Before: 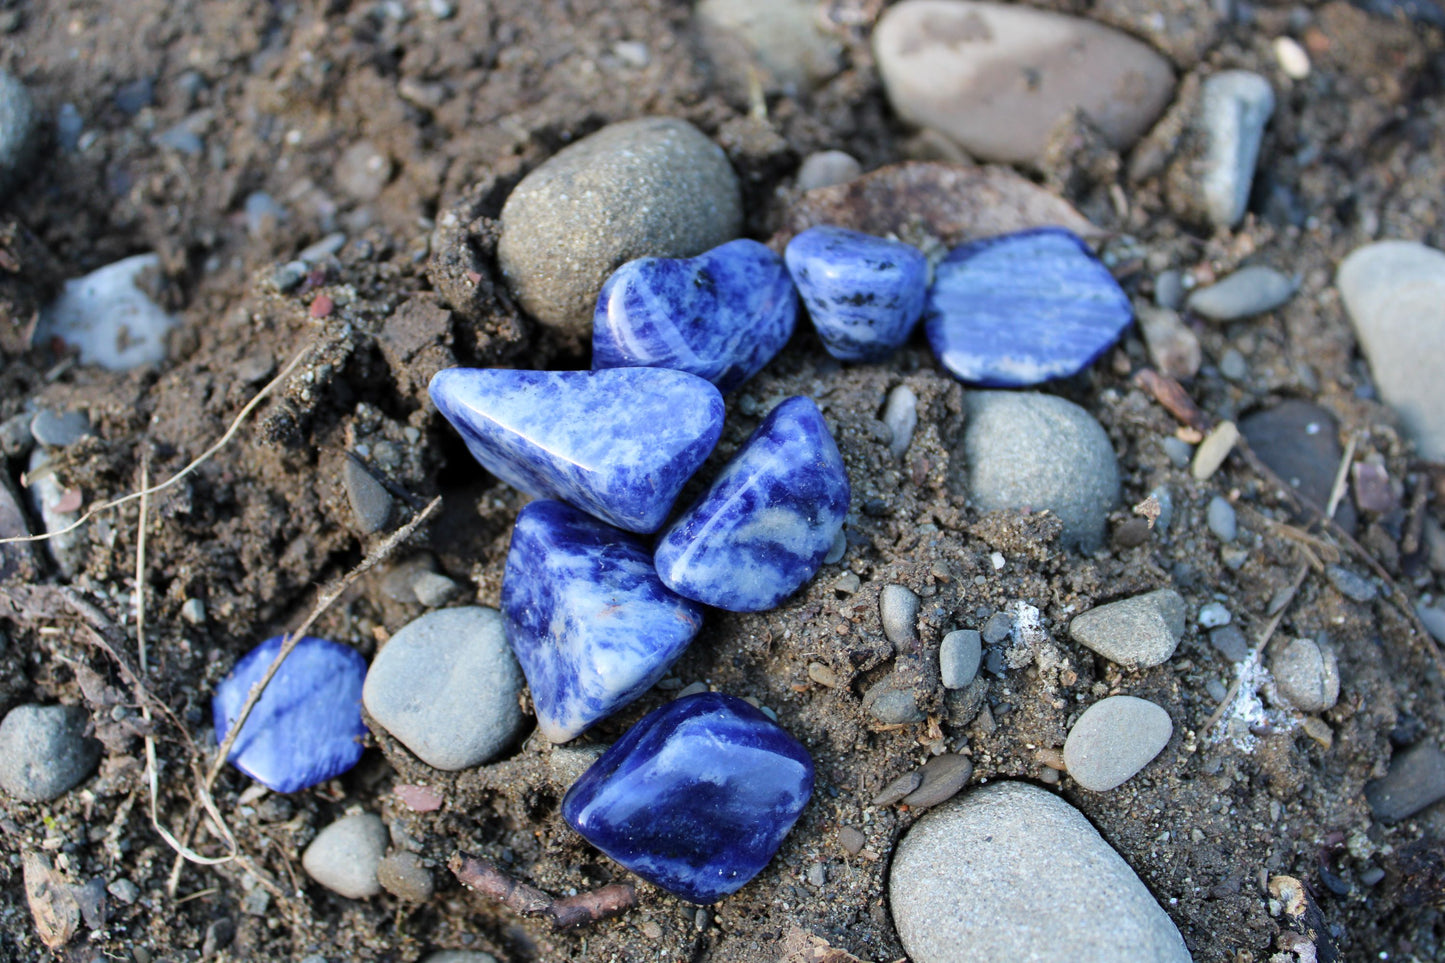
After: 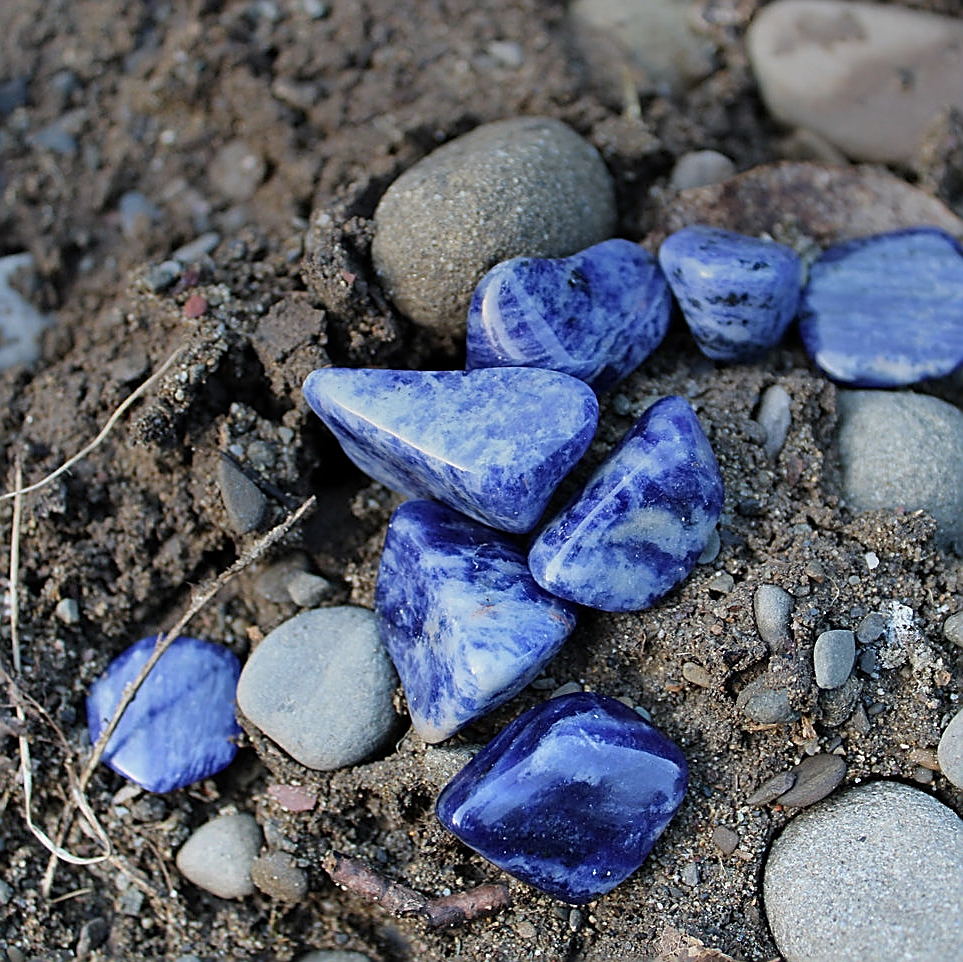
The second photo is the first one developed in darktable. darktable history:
exposure: exposure -0.157 EV, compensate highlight preservation false
crop and rotate: left 8.786%, right 24.548%
contrast brightness saturation: saturation -0.05
sharpen: radius 1.685, amount 1.294
shadows and highlights: shadows 32.83, highlights -47.7, soften with gaussian
graduated density: on, module defaults
